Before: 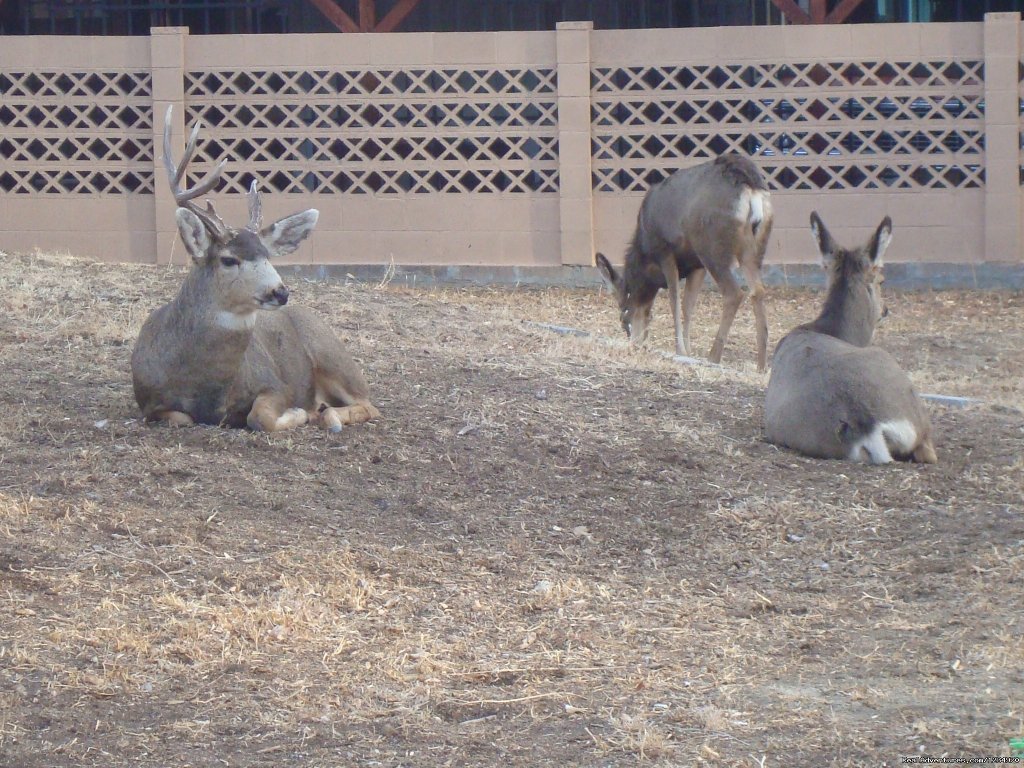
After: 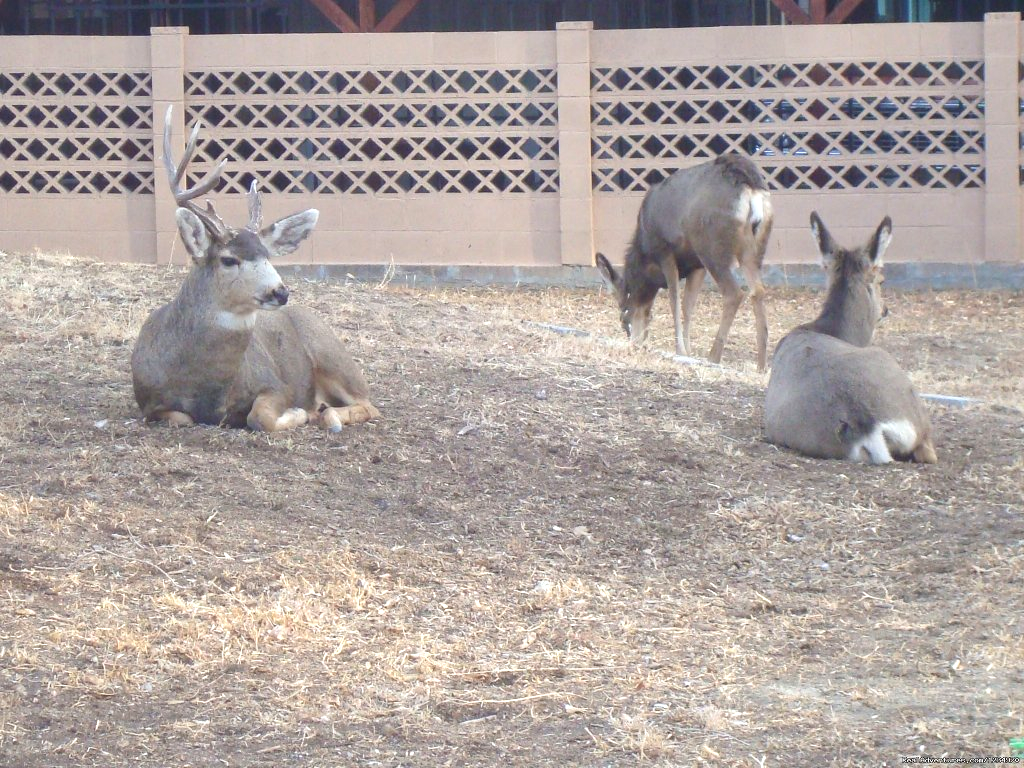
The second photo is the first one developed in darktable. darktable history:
exposure: black level correction -0.002, exposure 0.544 EV, compensate highlight preservation false
